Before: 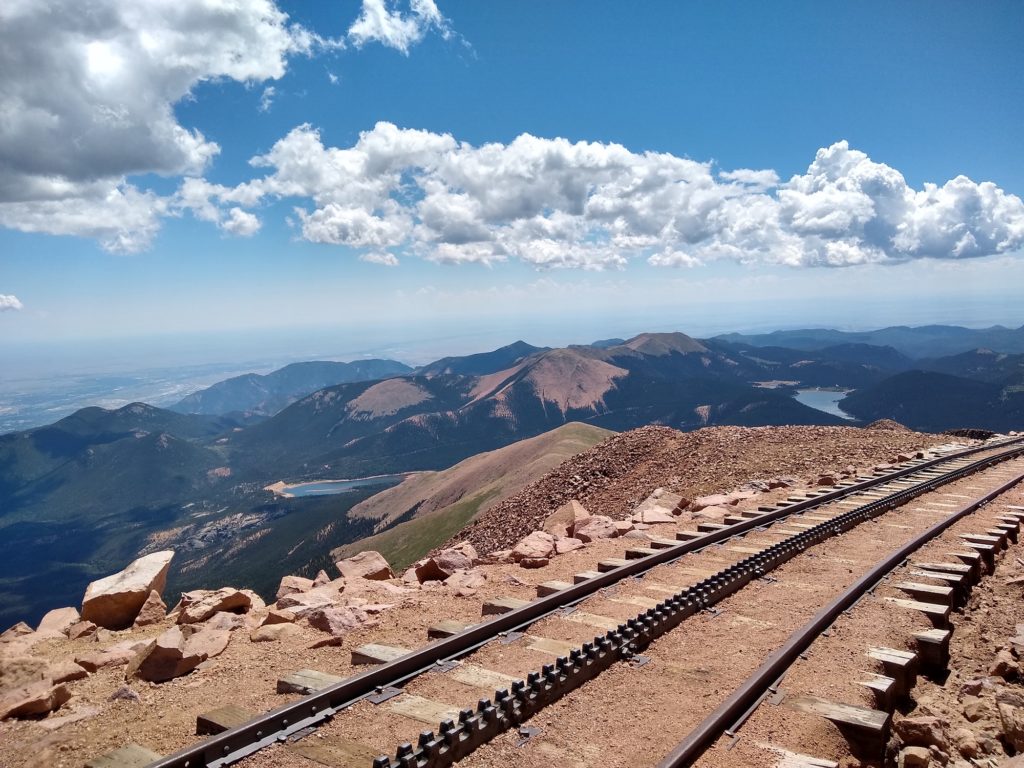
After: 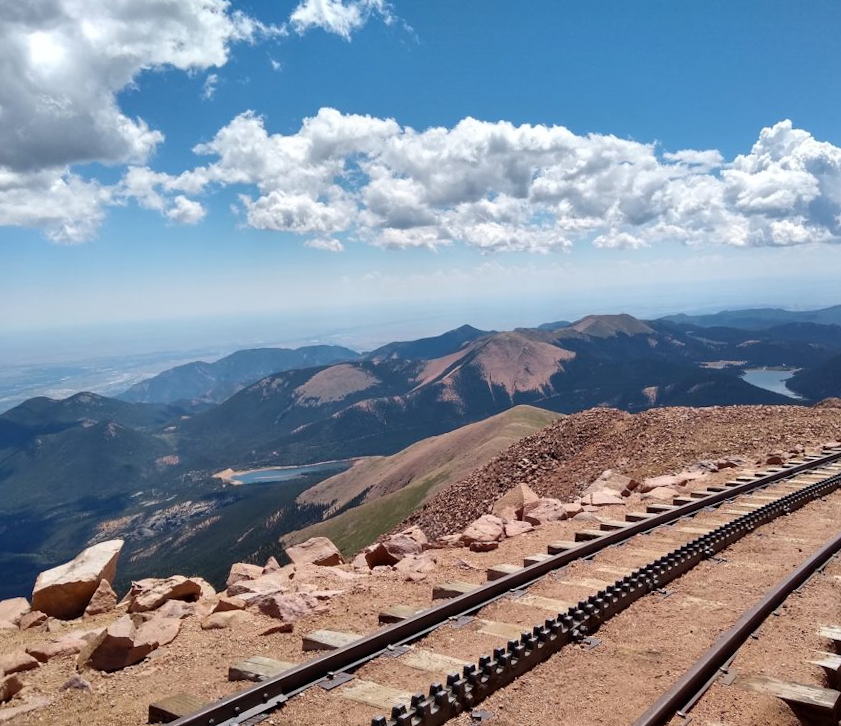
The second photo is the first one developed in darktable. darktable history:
levels: white 99.89%
crop and rotate: angle 0.838°, left 4.405%, top 1.21%, right 11.793%, bottom 2.383%
